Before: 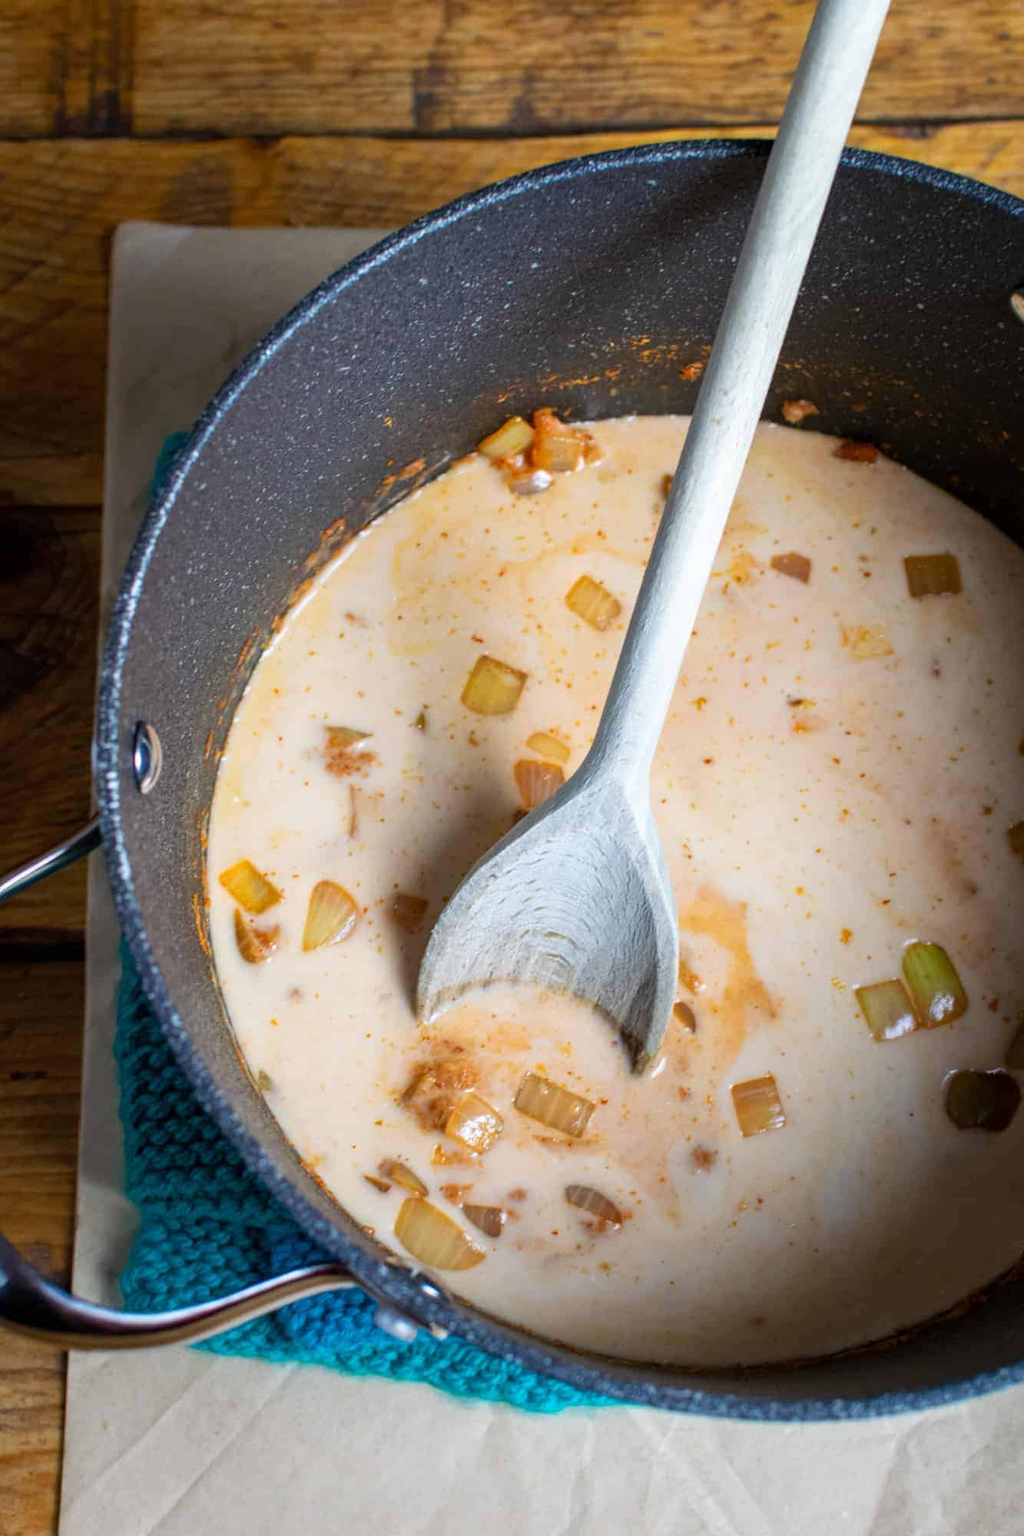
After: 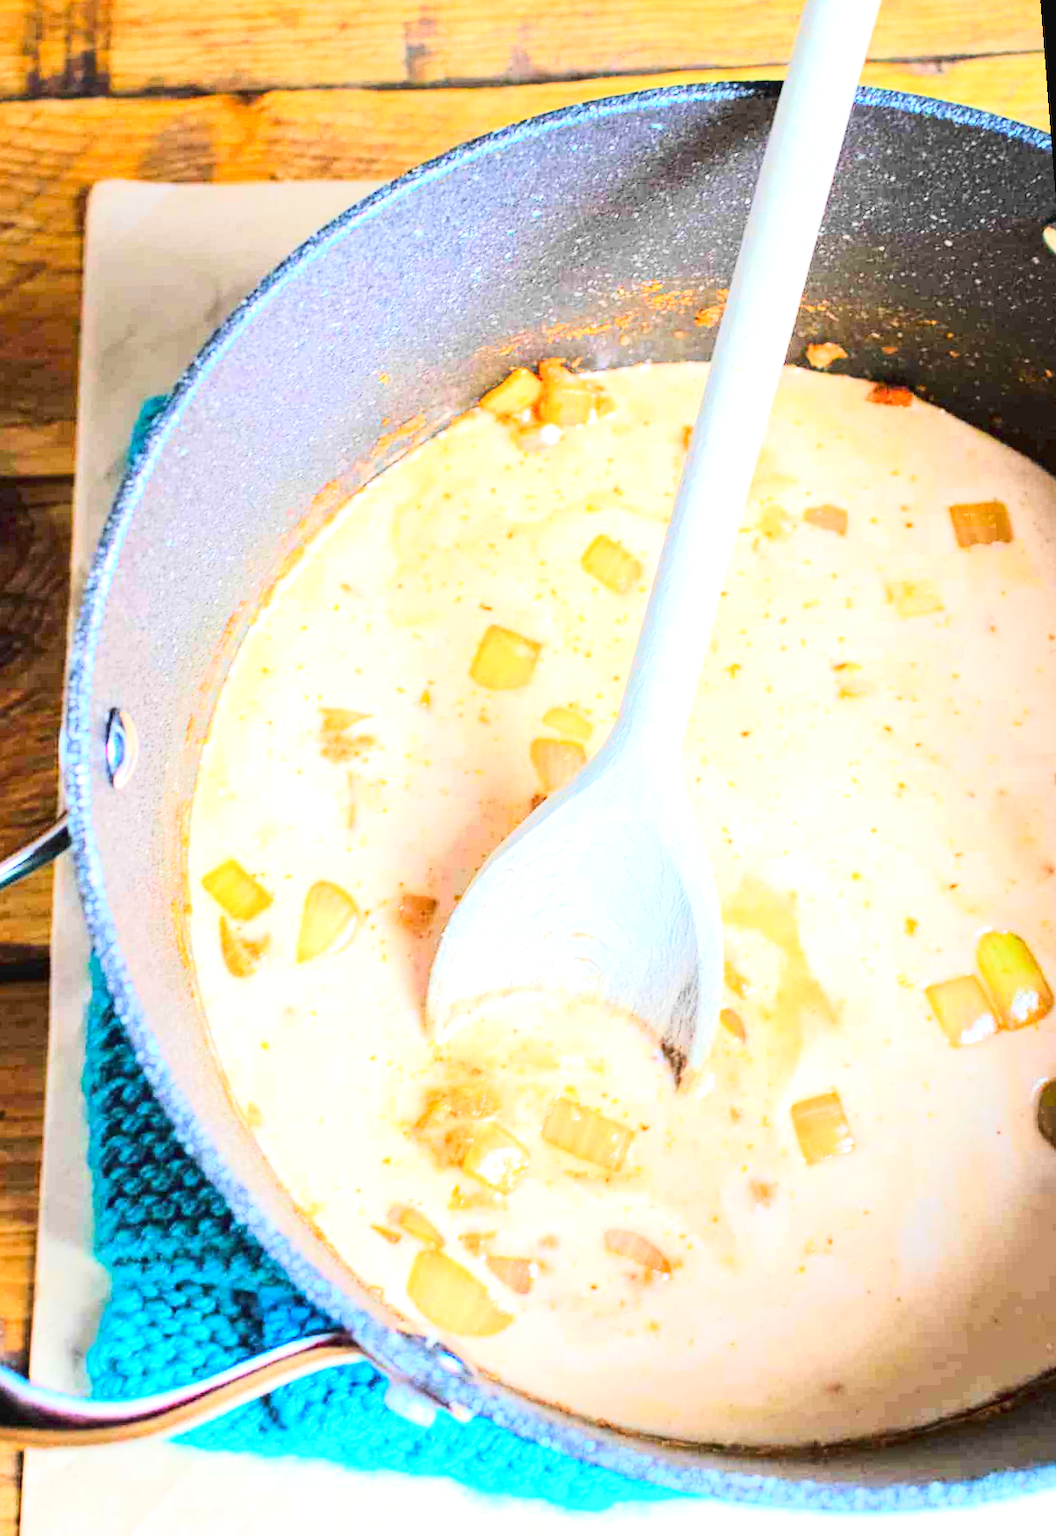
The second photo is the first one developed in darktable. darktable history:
exposure: black level correction 0, exposure 2.088 EV, compensate exposure bias true, compensate highlight preservation false
crop: top 0.448%, right 0.264%, bottom 5.045%
tone curve: curves: ch0 [(0, 0.026) (0.146, 0.158) (0.272, 0.34) (0.434, 0.625) (0.676, 0.871) (0.994, 0.955)], color space Lab, linked channels, preserve colors none
rotate and perspective: rotation -1.68°, lens shift (vertical) -0.146, crop left 0.049, crop right 0.912, crop top 0.032, crop bottom 0.96
